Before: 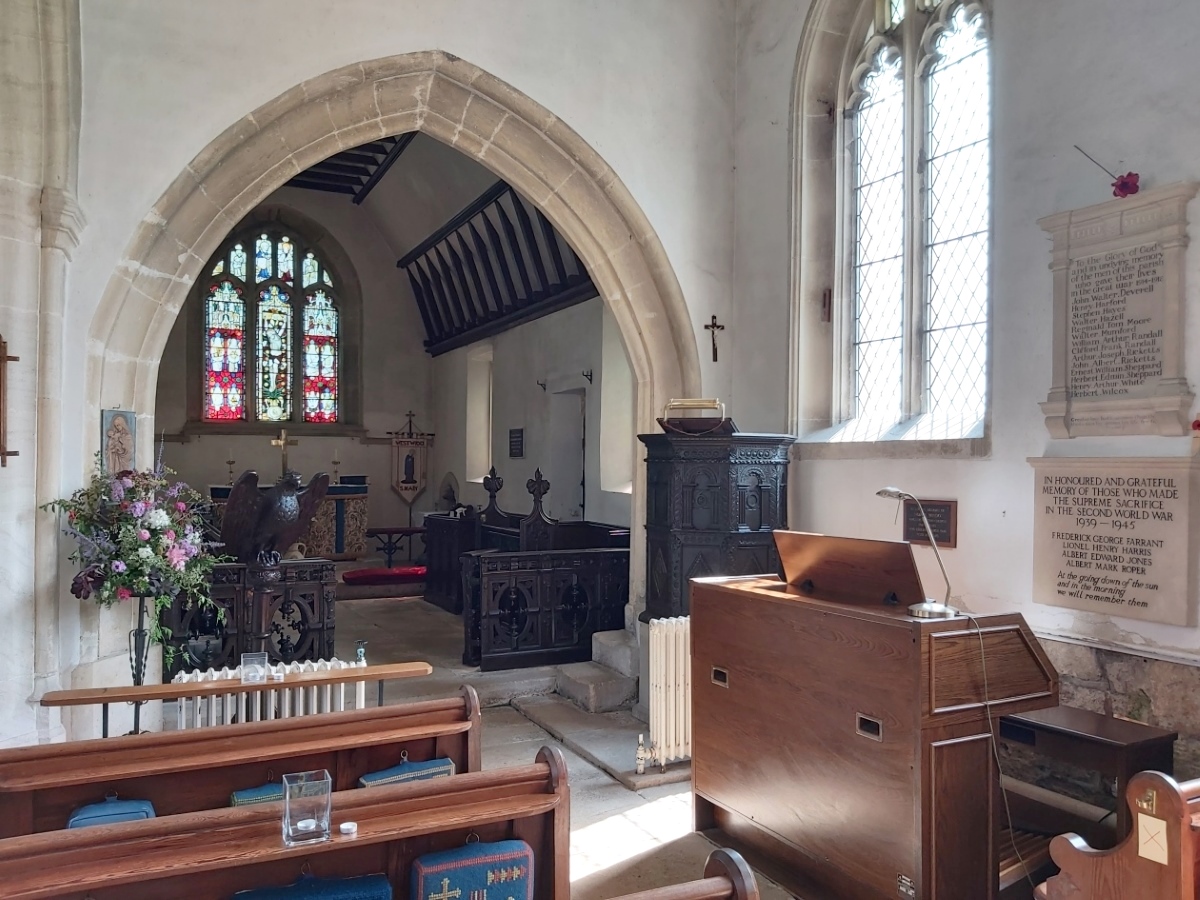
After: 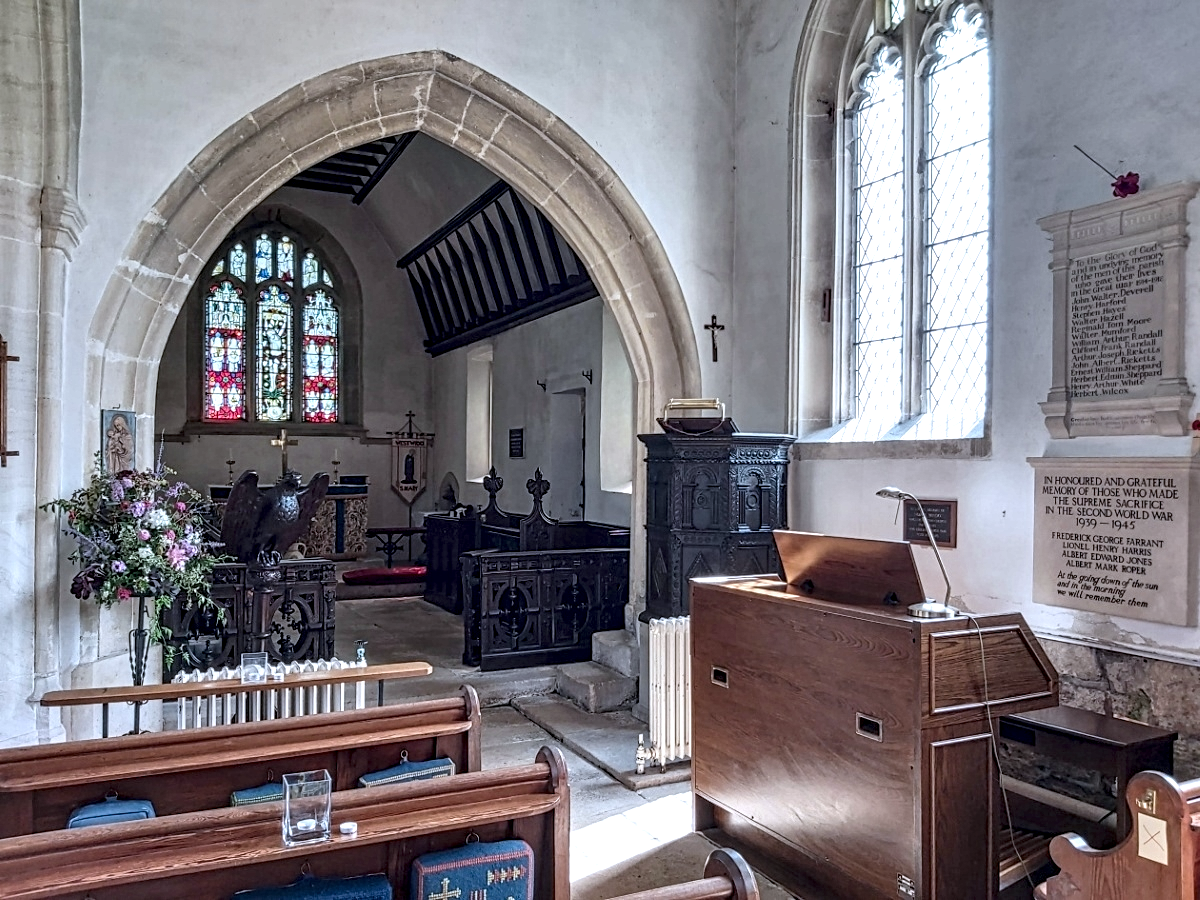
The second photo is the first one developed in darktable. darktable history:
contrast equalizer: y [[0.5, 0.5, 0.5, 0.539, 0.64, 0.611], [0.5 ×6], [0.5 ×6], [0 ×6], [0 ×6]]
white balance: red 0.954, blue 1.079
local contrast: detail 154%
